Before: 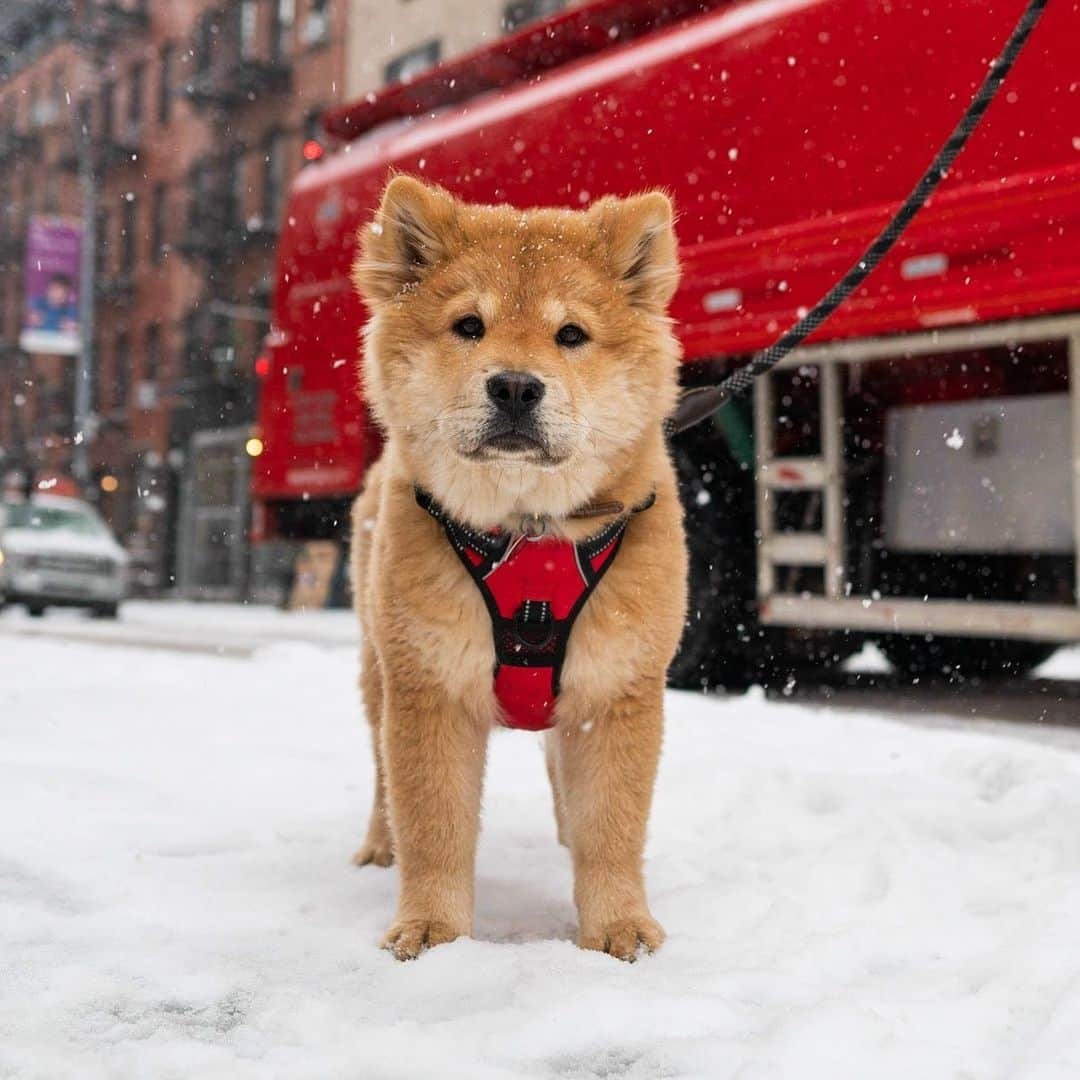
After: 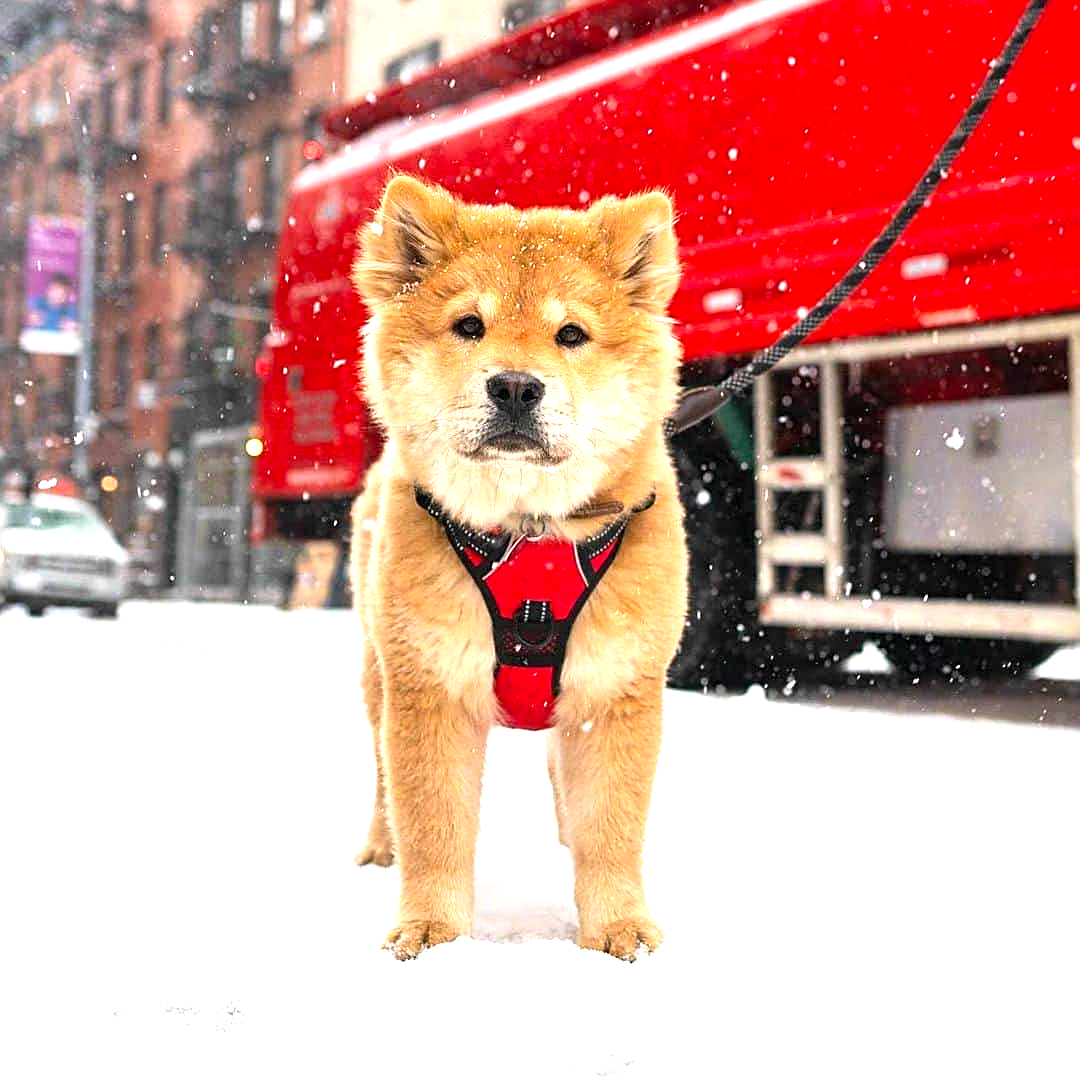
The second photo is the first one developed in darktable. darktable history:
sharpen: on, module defaults
color balance: output saturation 110%
exposure: black level correction 0, exposure 1.2 EV, compensate exposure bias true, compensate highlight preservation false
